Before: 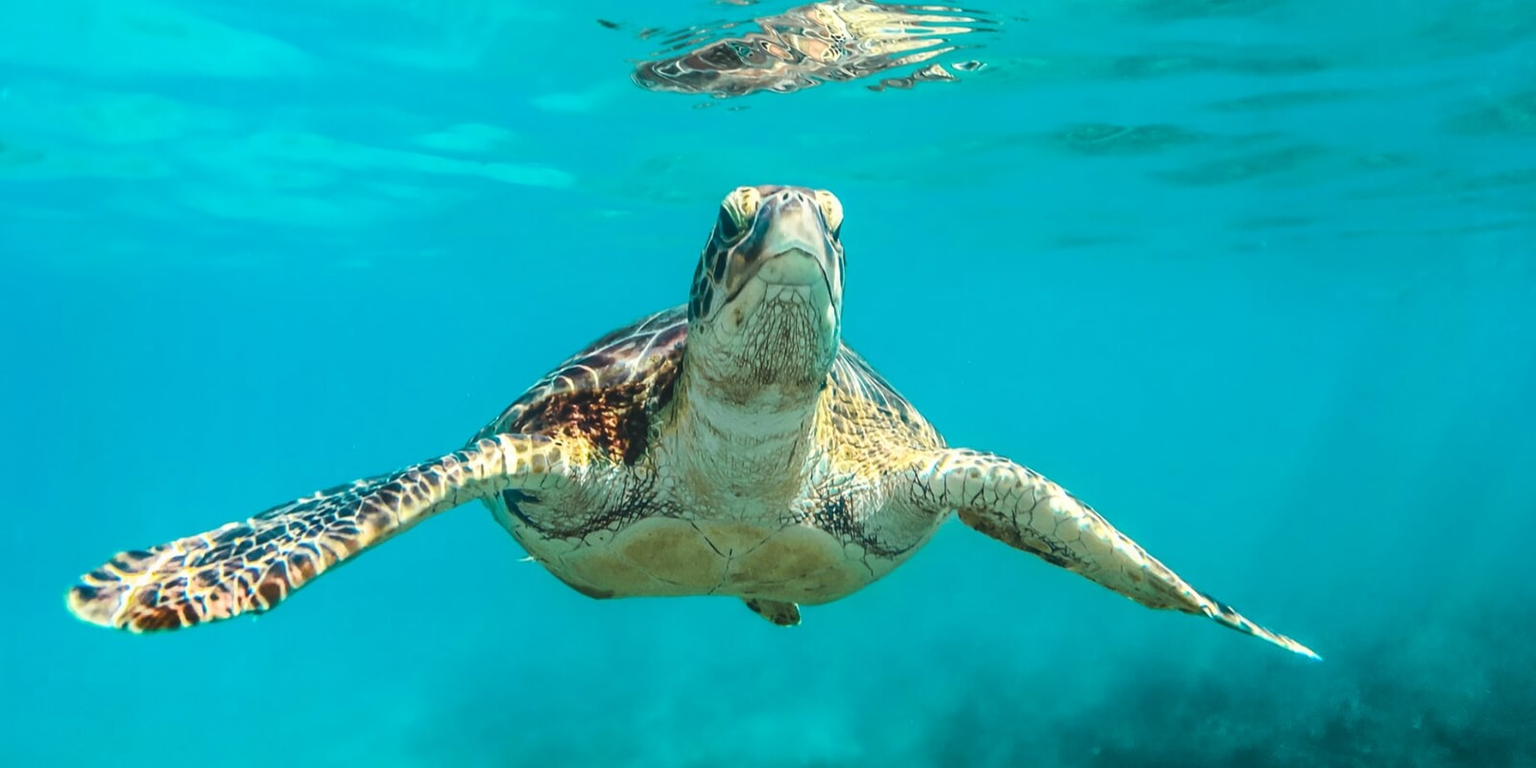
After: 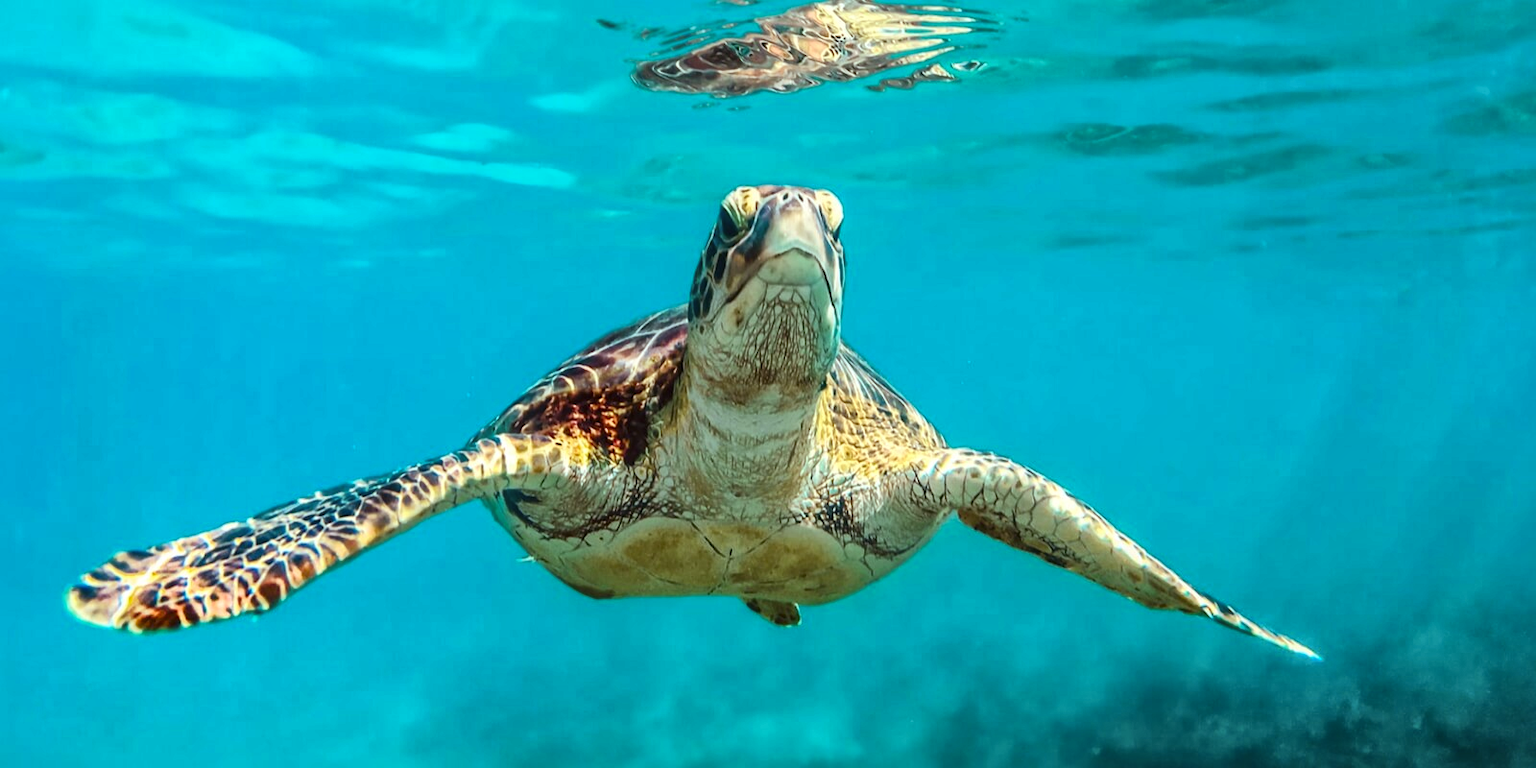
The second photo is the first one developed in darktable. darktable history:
rgb levels: mode RGB, independent channels, levels [[0, 0.474, 1], [0, 0.5, 1], [0, 0.5, 1]]
global tonemap: drago (1, 100), detail 1
contrast brightness saturation: brightness -0.25, saturation 0.2
levels: levels [0.018, 0.493, 1]
